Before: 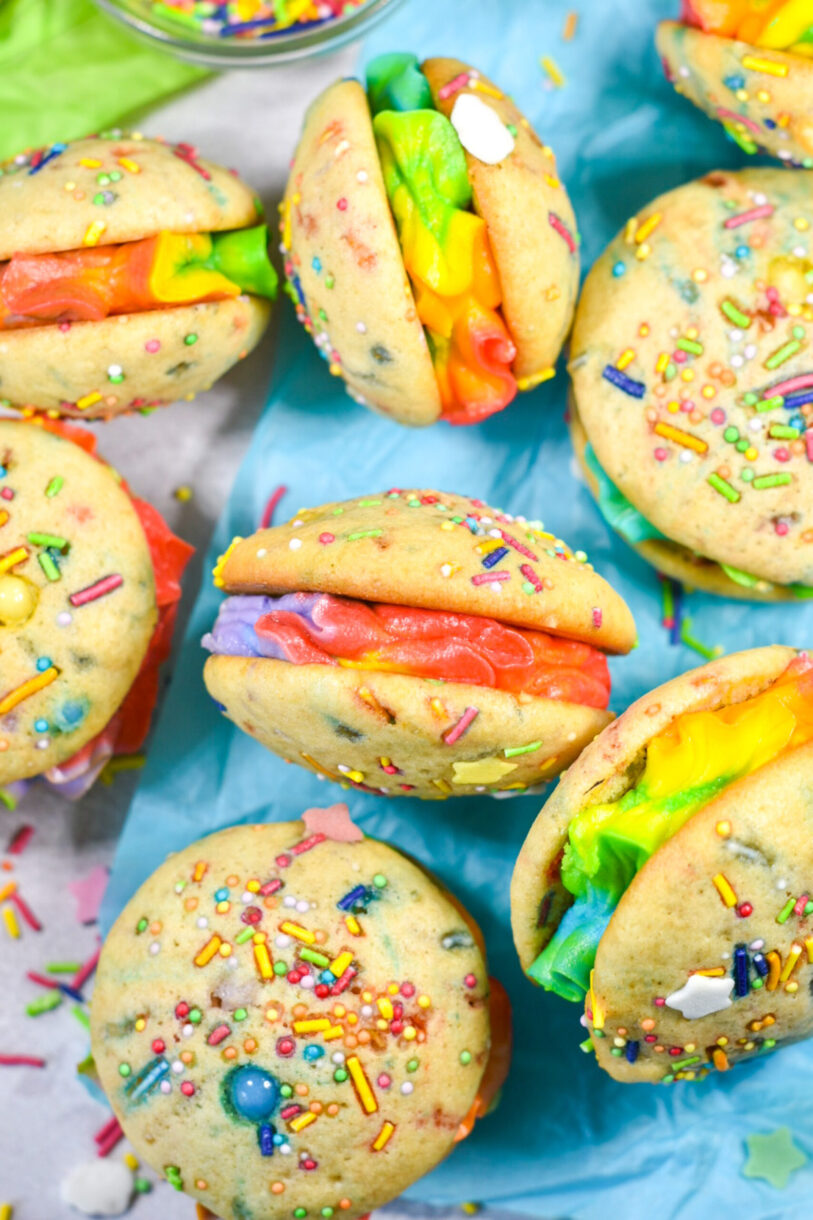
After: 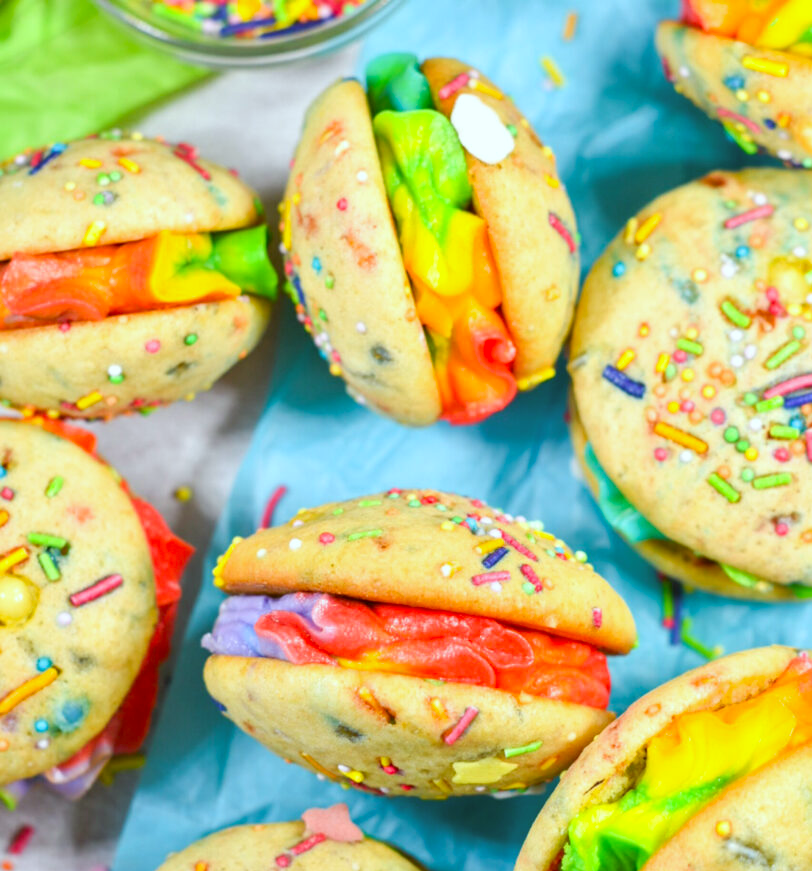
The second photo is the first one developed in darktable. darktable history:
color zones: curves: ch1 [(0, 0.523) (0.143, 0.545) (0.286, 0.52) (0.429, 0.506) (0.571, 0.503) (0.714, 0.503) (0.857, 0.508) (1, 0.523)], mix 101.77%
color correction: highlights a* -5.08, highlights b* -3.63, shadows a* 4.06, shadows b* 4.46
crop: right 0.001%, bottom 28.601%
